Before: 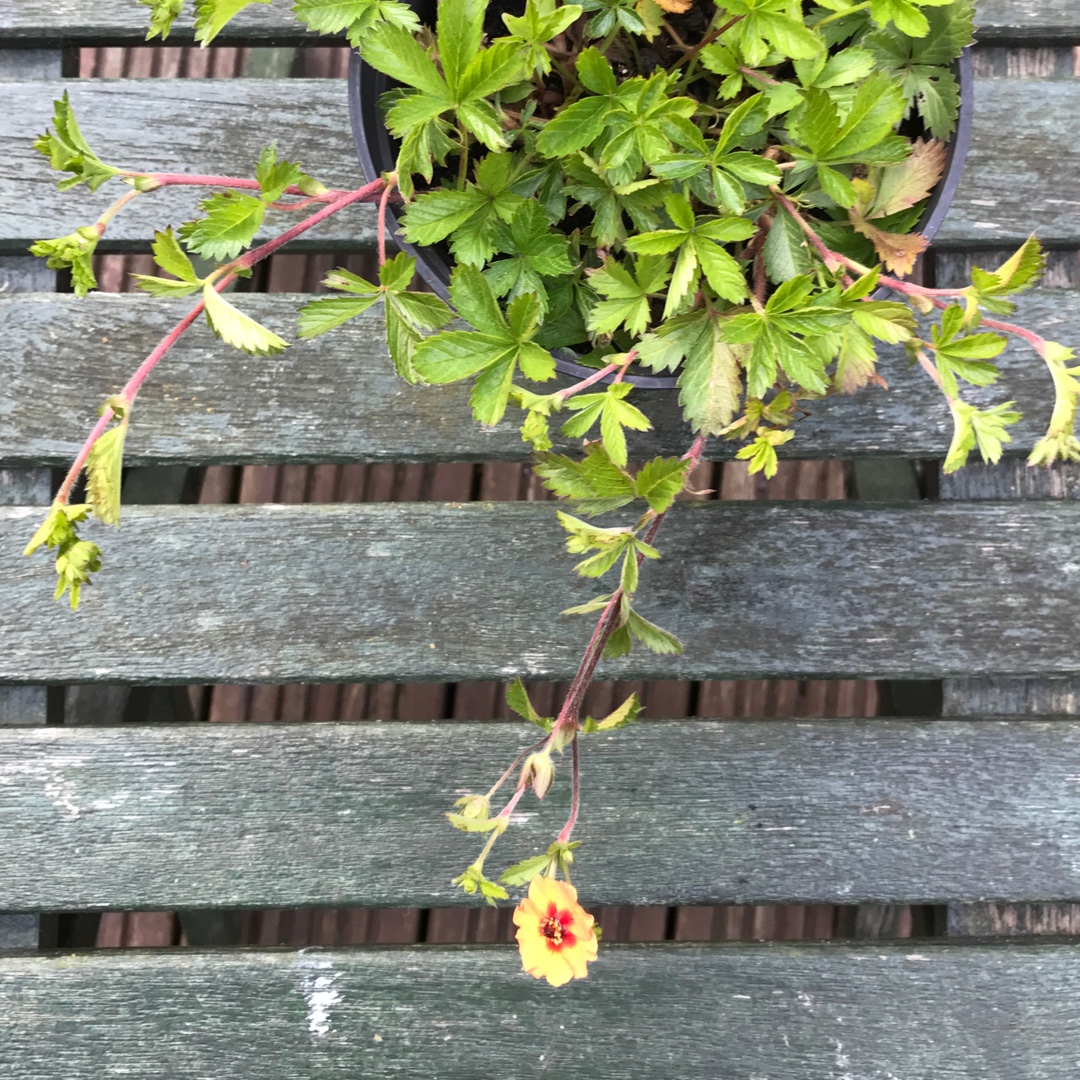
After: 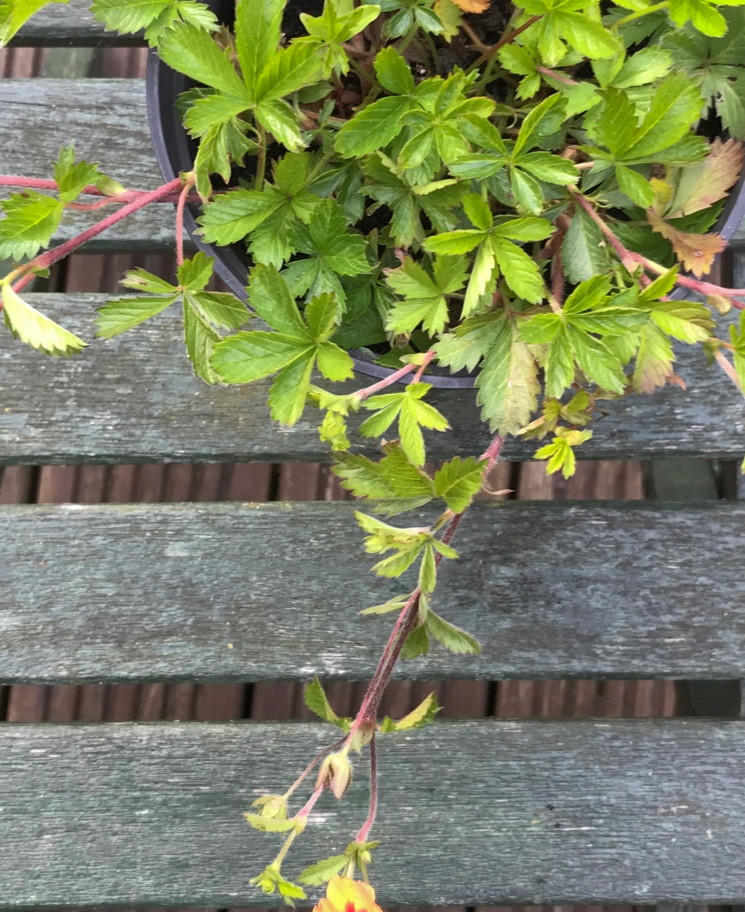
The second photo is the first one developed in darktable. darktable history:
shadows and highlights: on, module defaults
crop: left 18.718%, right 12.264%, bottom 14.283%
